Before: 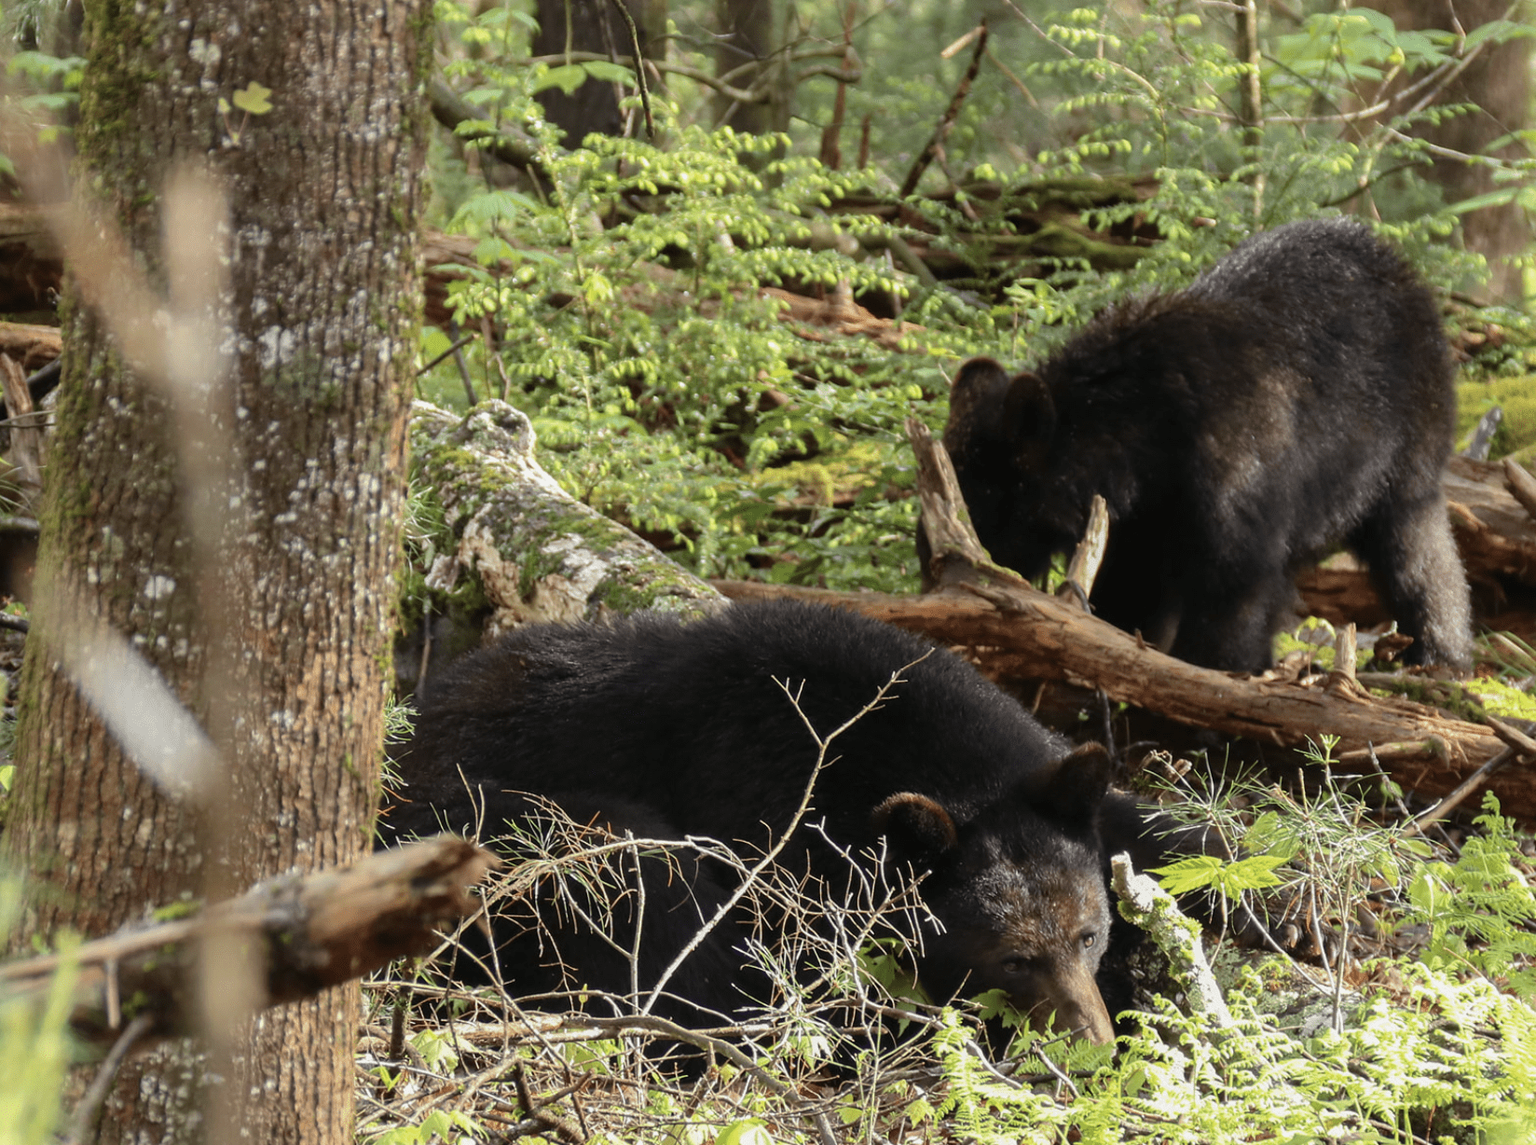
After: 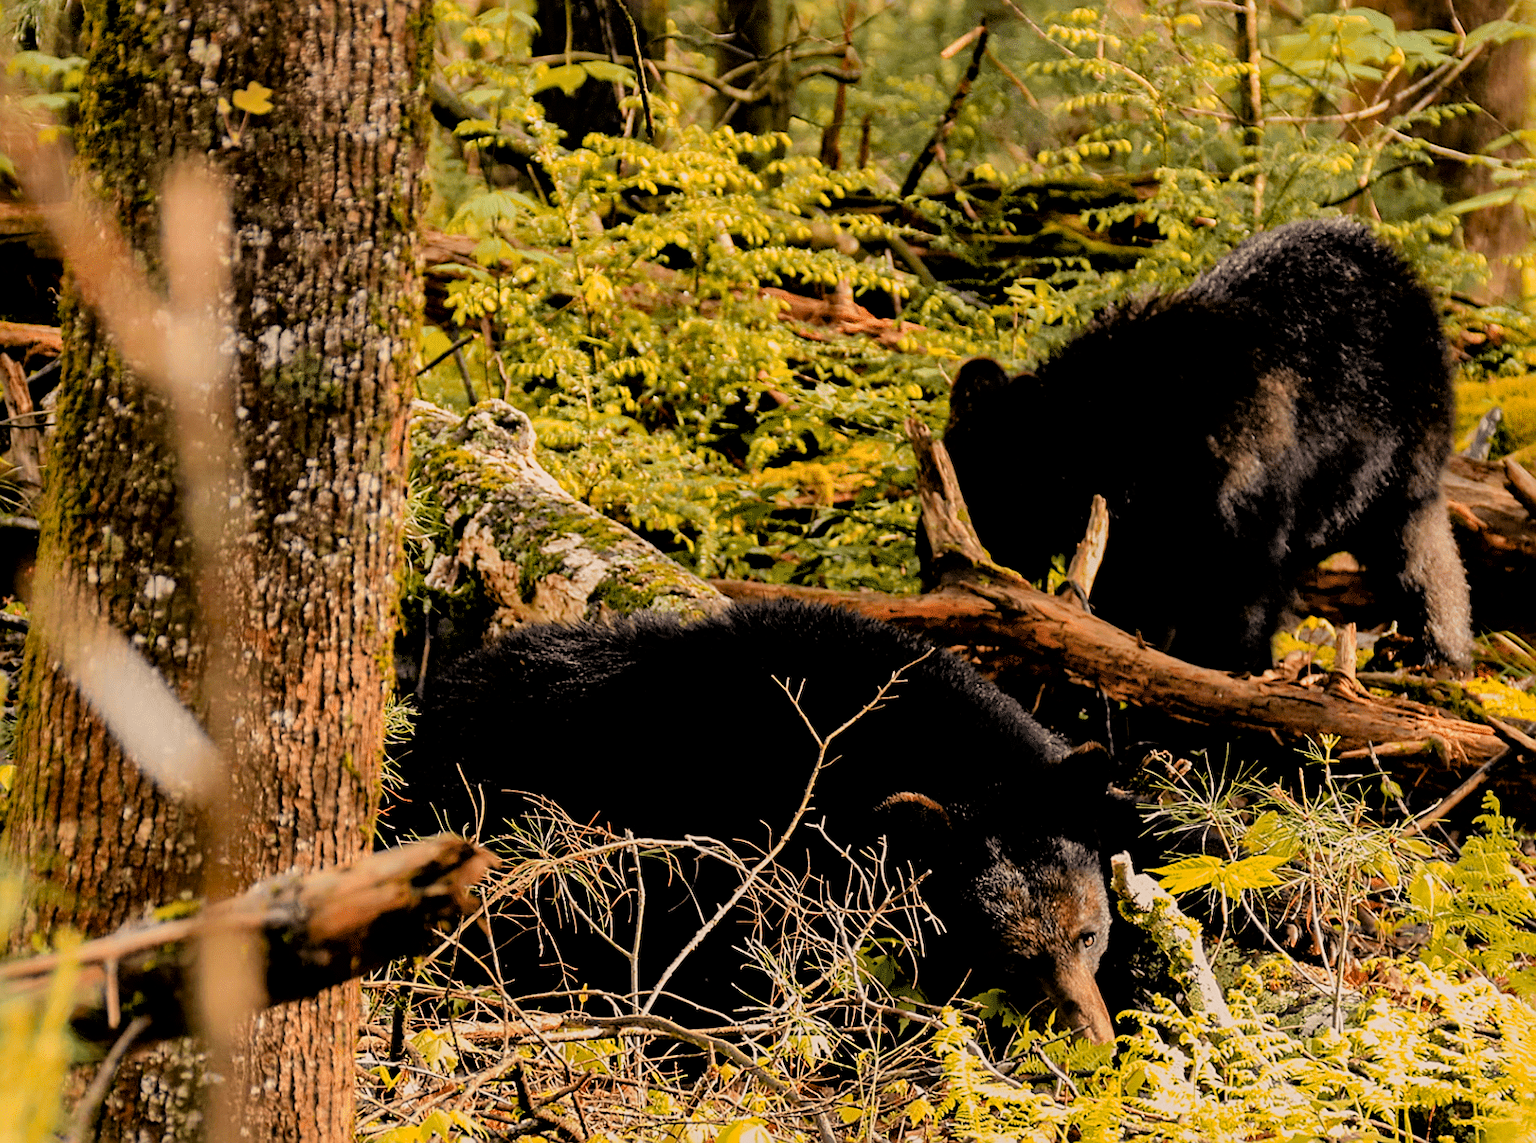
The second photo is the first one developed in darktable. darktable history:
color zones: curves: ch1 [(0.263, 0.53) (0.376, 0.287) (0.487, 0.512) (0.748, 0.547) (1, 0.513)]; ch2 [(0.262, 0.45) (0.751, 0.477)]
crop: bottom 0.067%
local contrast: mode bilateral grid, contrast 19, coarseness 51, detail 141%, midtone range 0.2
velvia: on, module defaults
color balance rgb: highlights gain › chroma 3.69%, highlights gain › hue 59.32°, linear chroma grading › global chroma 14.896%, perceptual saturation grading › global saturation 34.839%, perceptual saturation grading › highlights -24.717%, perceptual saturation grading › shadows 49.811%, global vibrance 9.457%
sharpen: on, module defaults
filmic rgb: black relative exposure -2.93 EV, white relative exposure 4.56 EV, hardness 1.73, contrast 1.237
